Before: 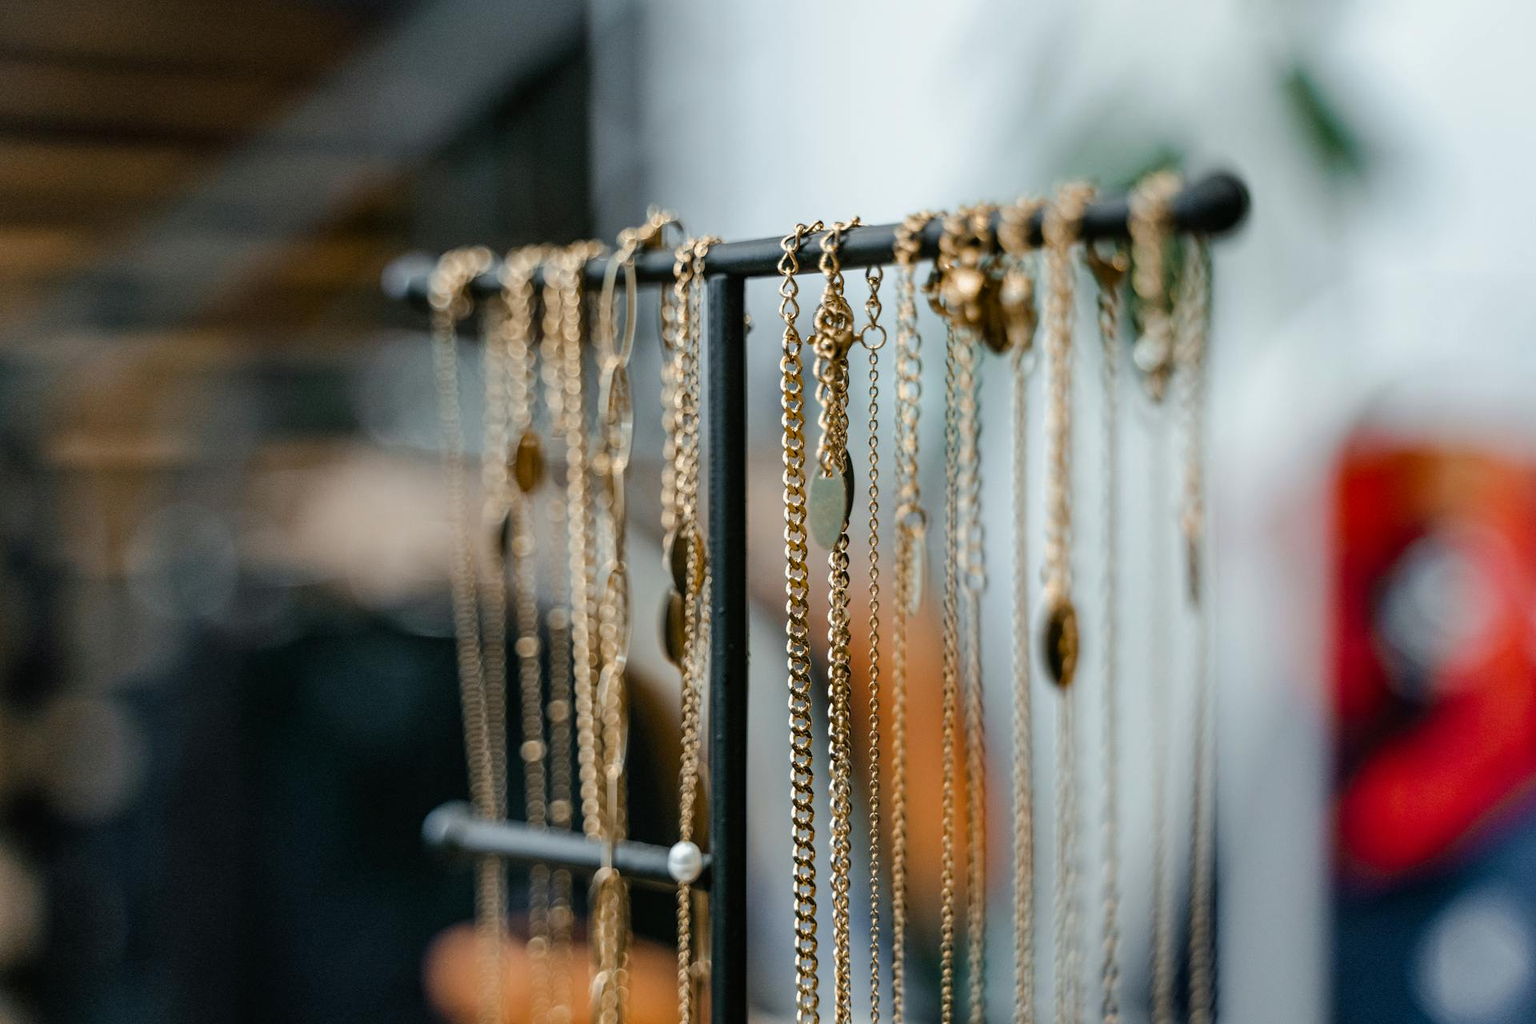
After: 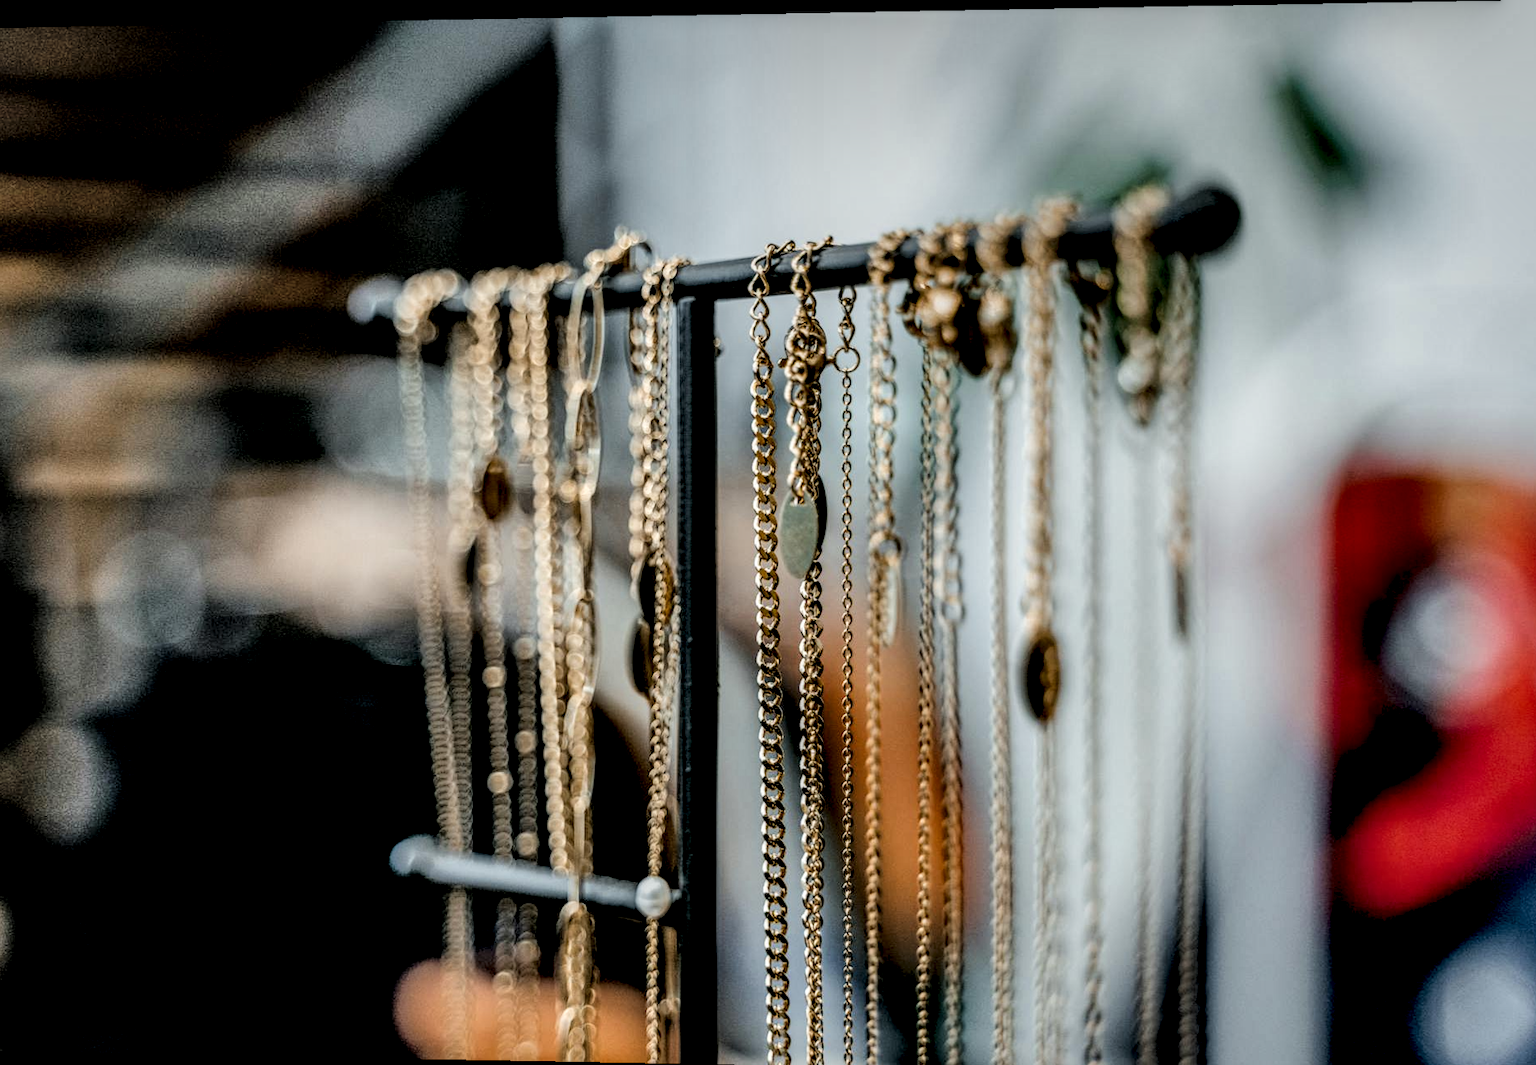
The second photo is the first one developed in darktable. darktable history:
filmic rgb: black relative exposure -5 EV, hardness 2.88, contrast 1.3, highlights saturation mix -30%
local contrast: highlights 19%, detail 186%
crop and rotate: left 1.774%, right 0.633%, bottom 1.28%
shadows and highlights: on, module defaults
rotate and perspective: lens shift (horizontal) -0.055, automatic cropping off
